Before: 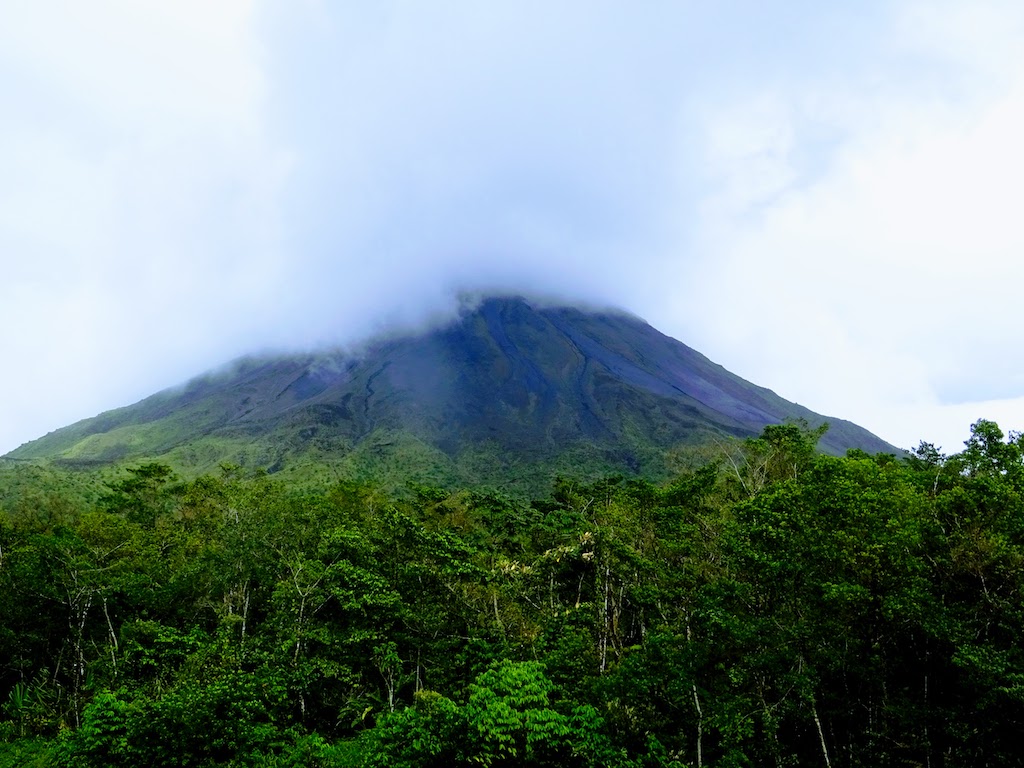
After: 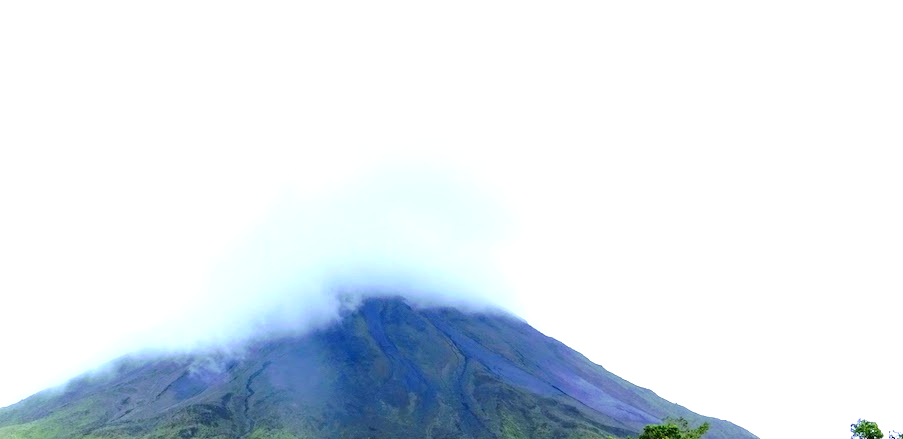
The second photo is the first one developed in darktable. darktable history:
exposure: black level correction 0, exposure 0.877 EV, compensate exposure bias true, compensate highlight preservation false
crop and rotate: left 11.812%, bottom 42.776%
